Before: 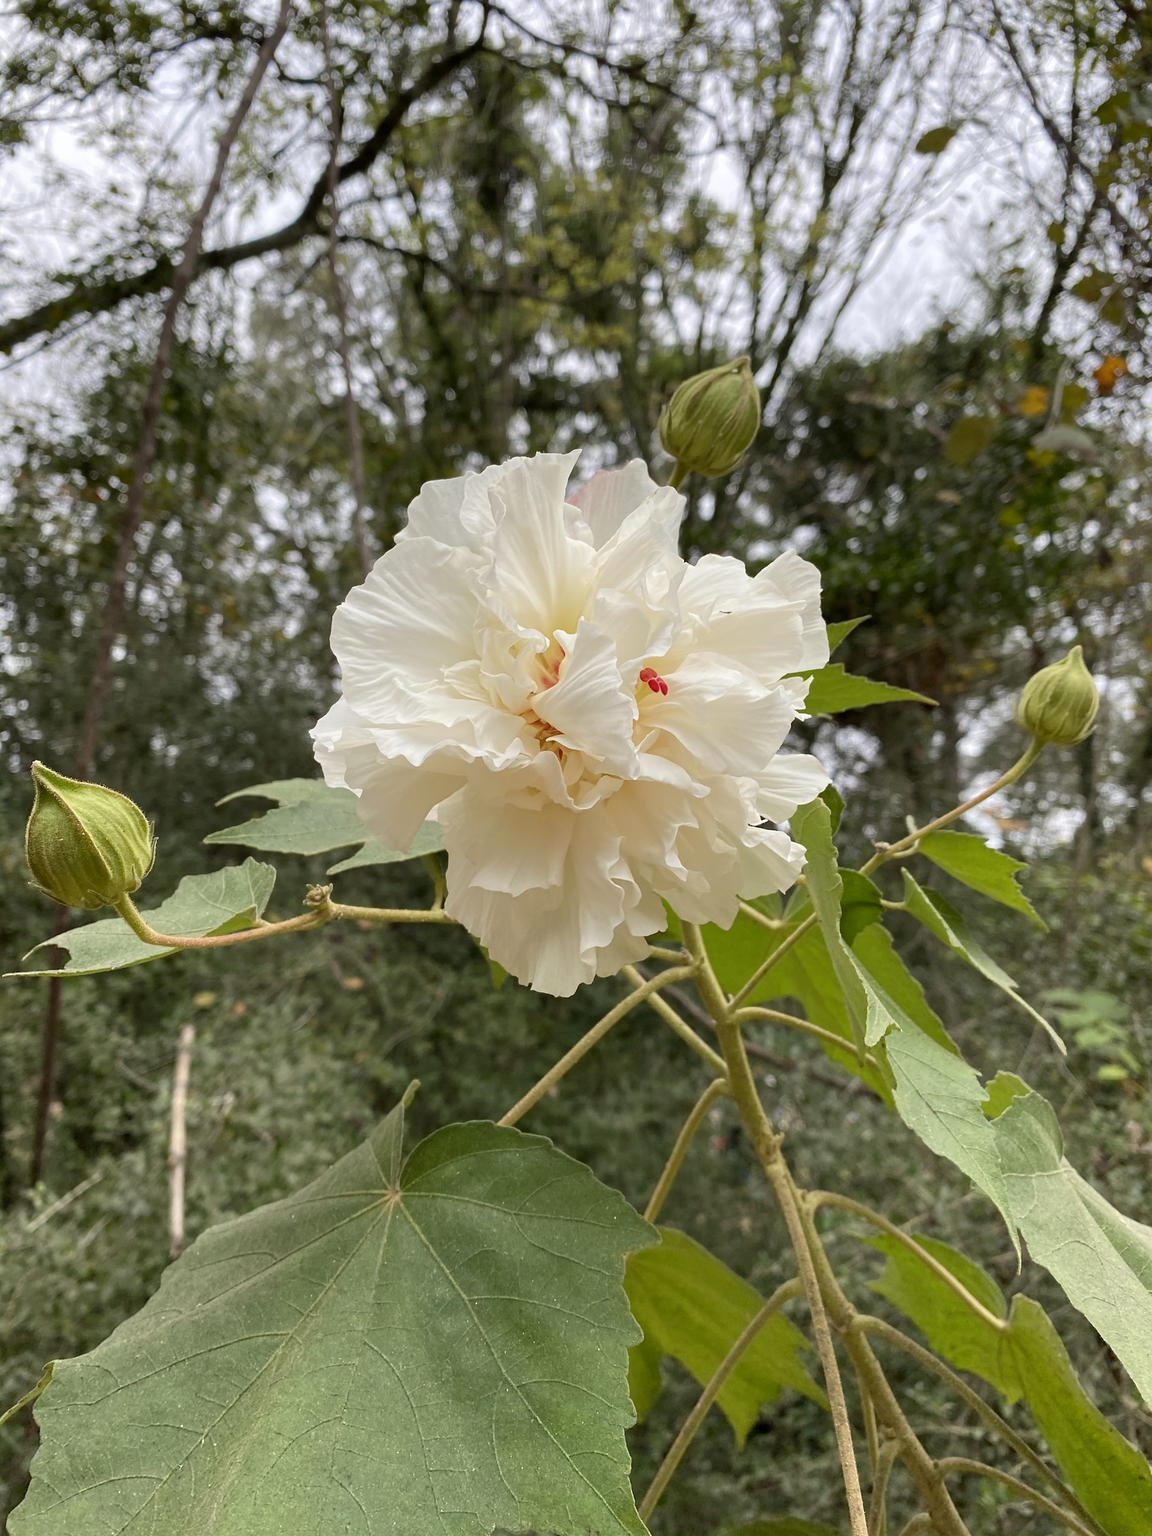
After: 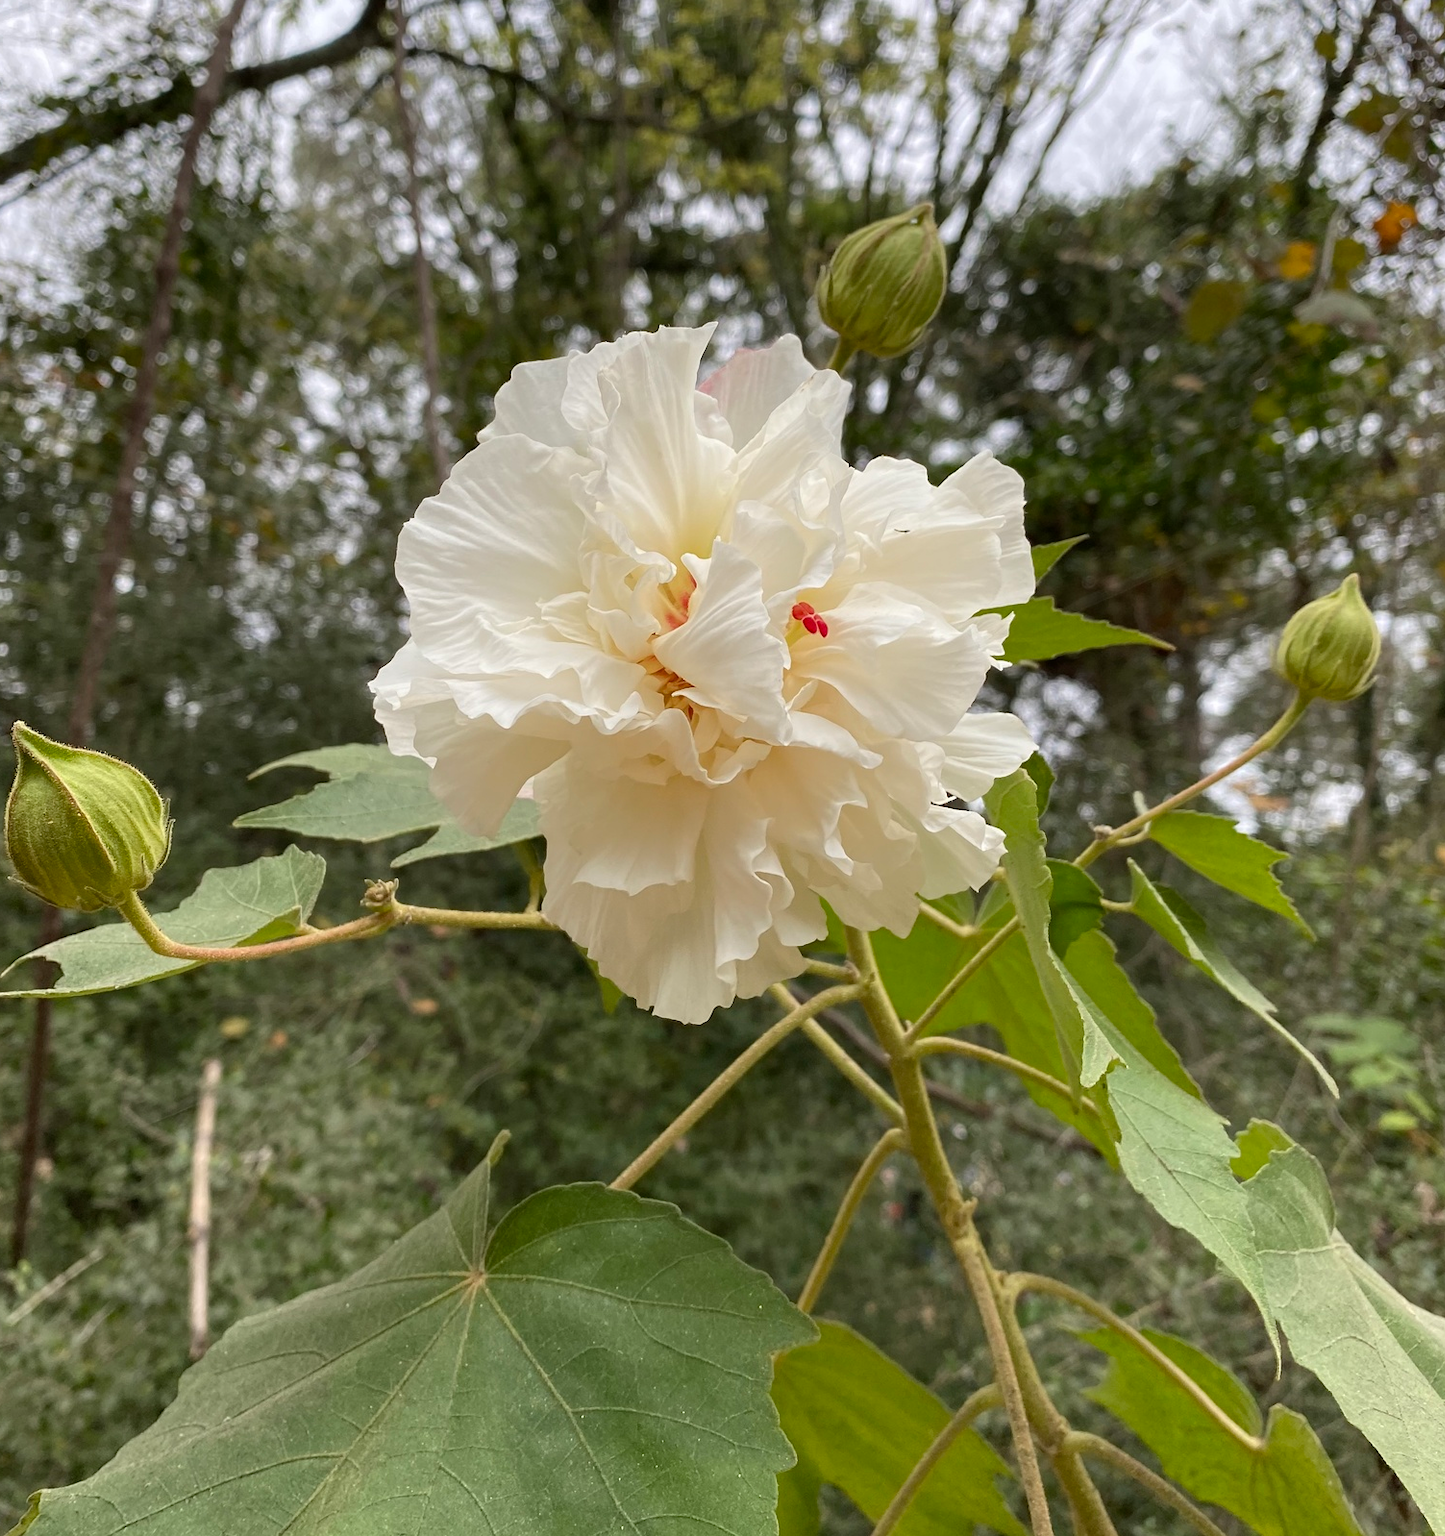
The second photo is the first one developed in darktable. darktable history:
crop and rotate: left 1.896%, top 12.938%, right 0.133%, bottom 9.015%
